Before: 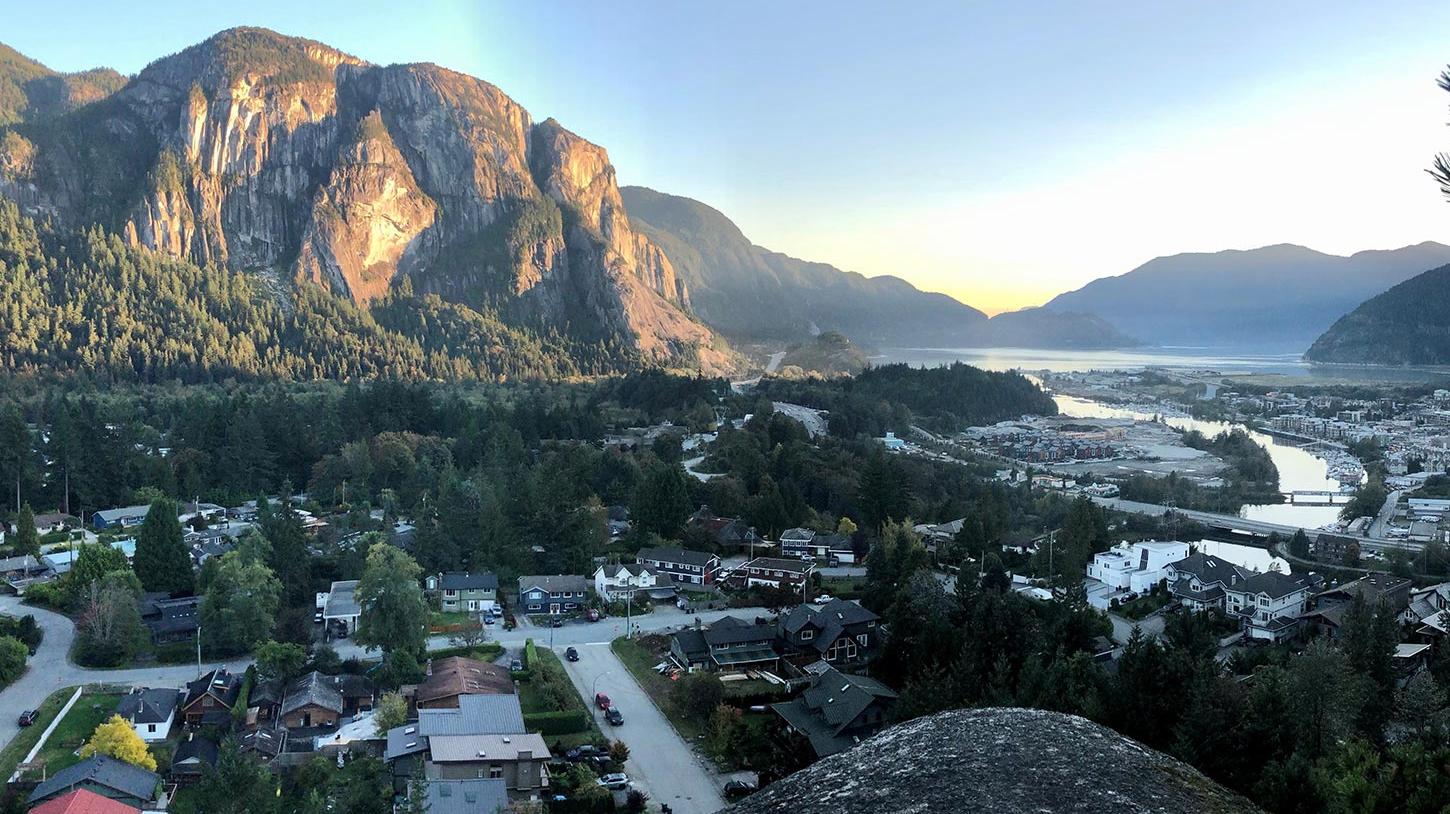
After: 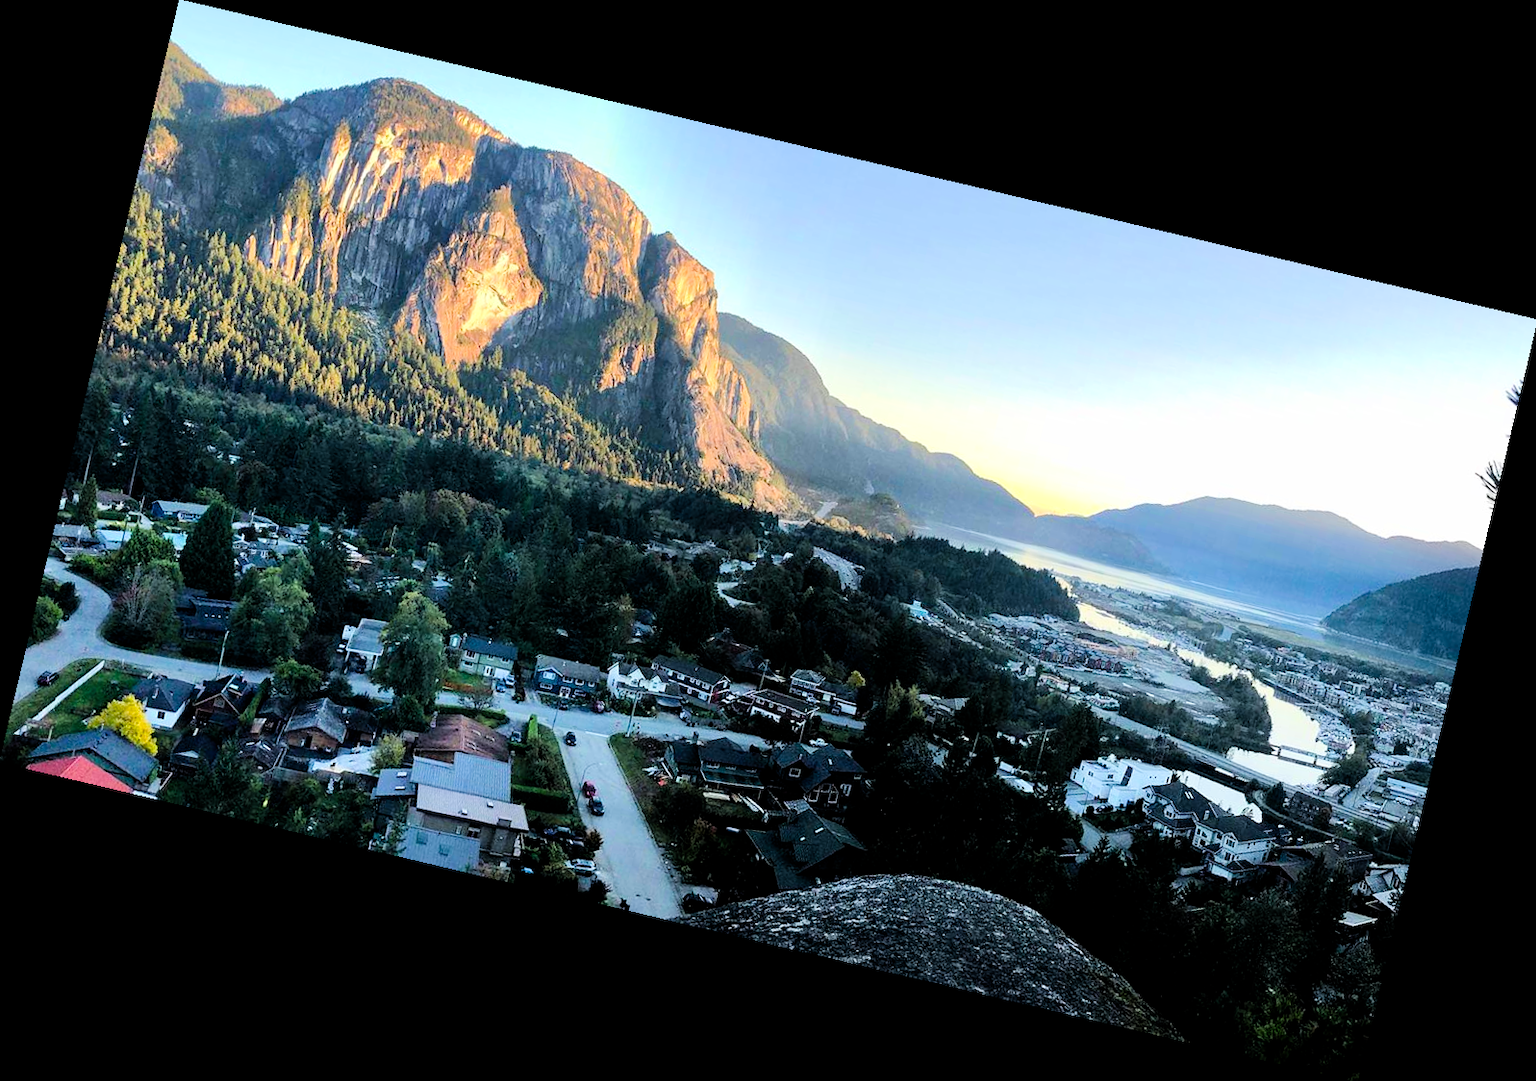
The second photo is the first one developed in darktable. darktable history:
levels: mode automatic, black 0.023%, white 99.97%, levels [0.062, 0.494, 0.925]
filmic rgb: black relative exposure -5 EV, hardness 2.88, contrast 1.2
rotate and perspective: rotation 13.27°, automatic cropping off
velvia: strength 32%, mid-tones bias 0.2
